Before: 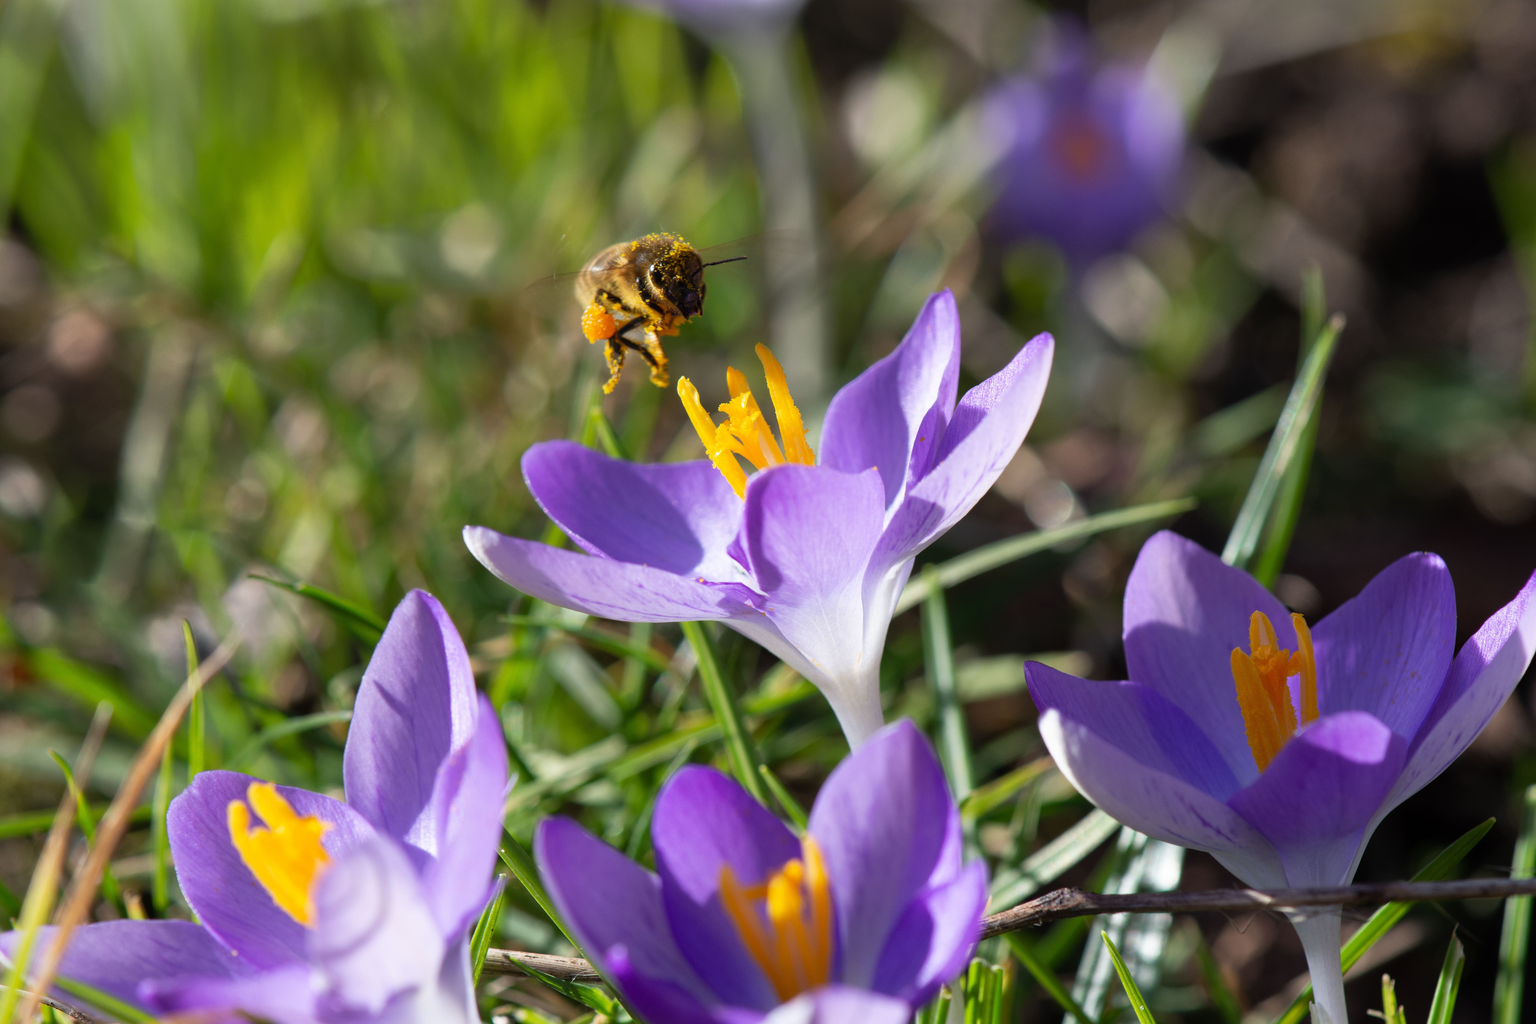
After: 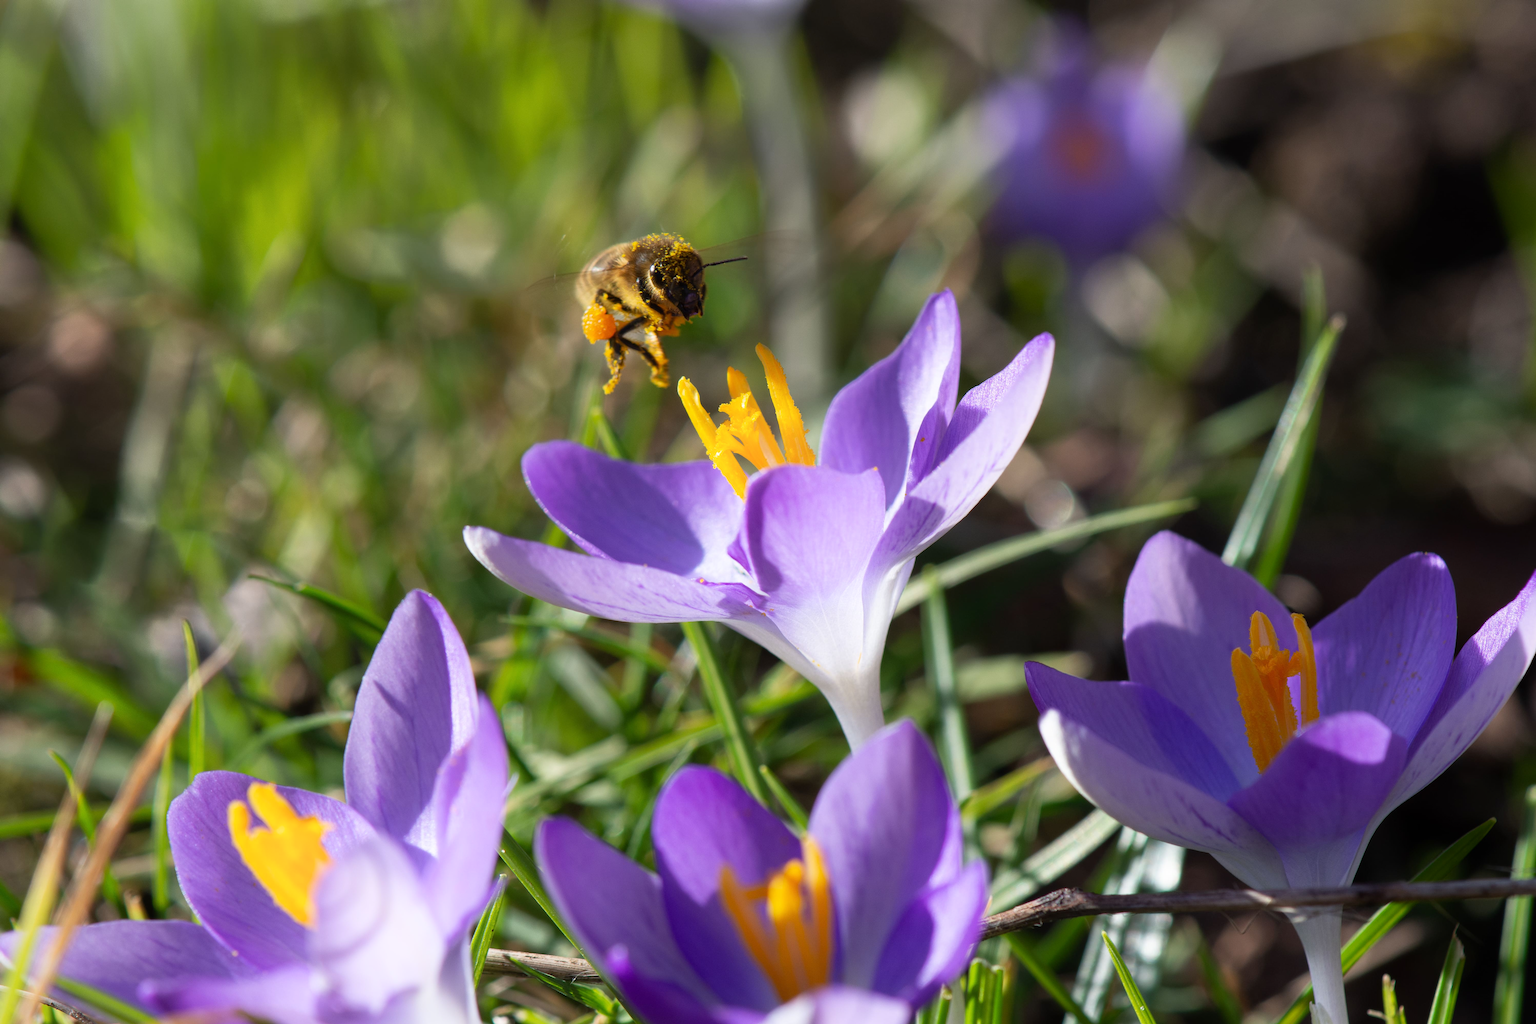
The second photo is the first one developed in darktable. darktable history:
shadows and highlights: shadows -22.72, highlights 46.64, soften with gaussian
